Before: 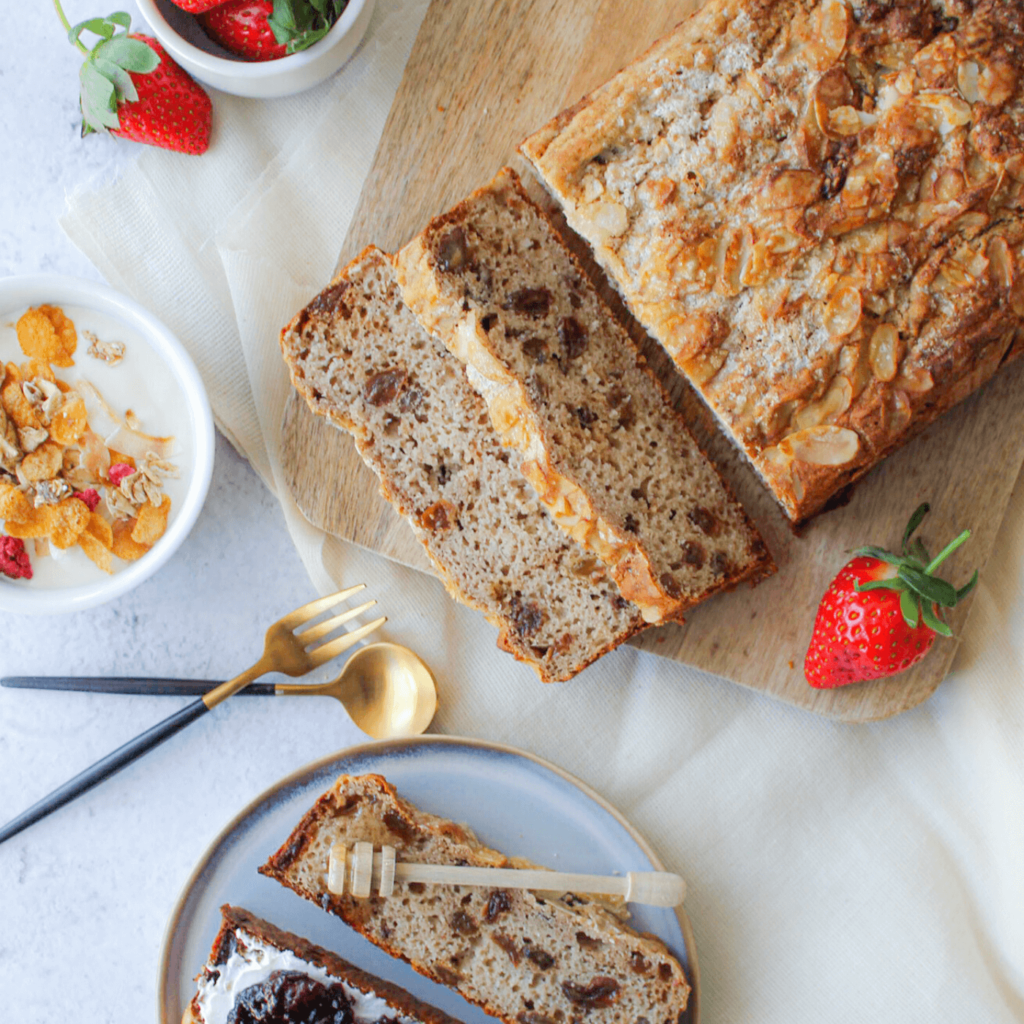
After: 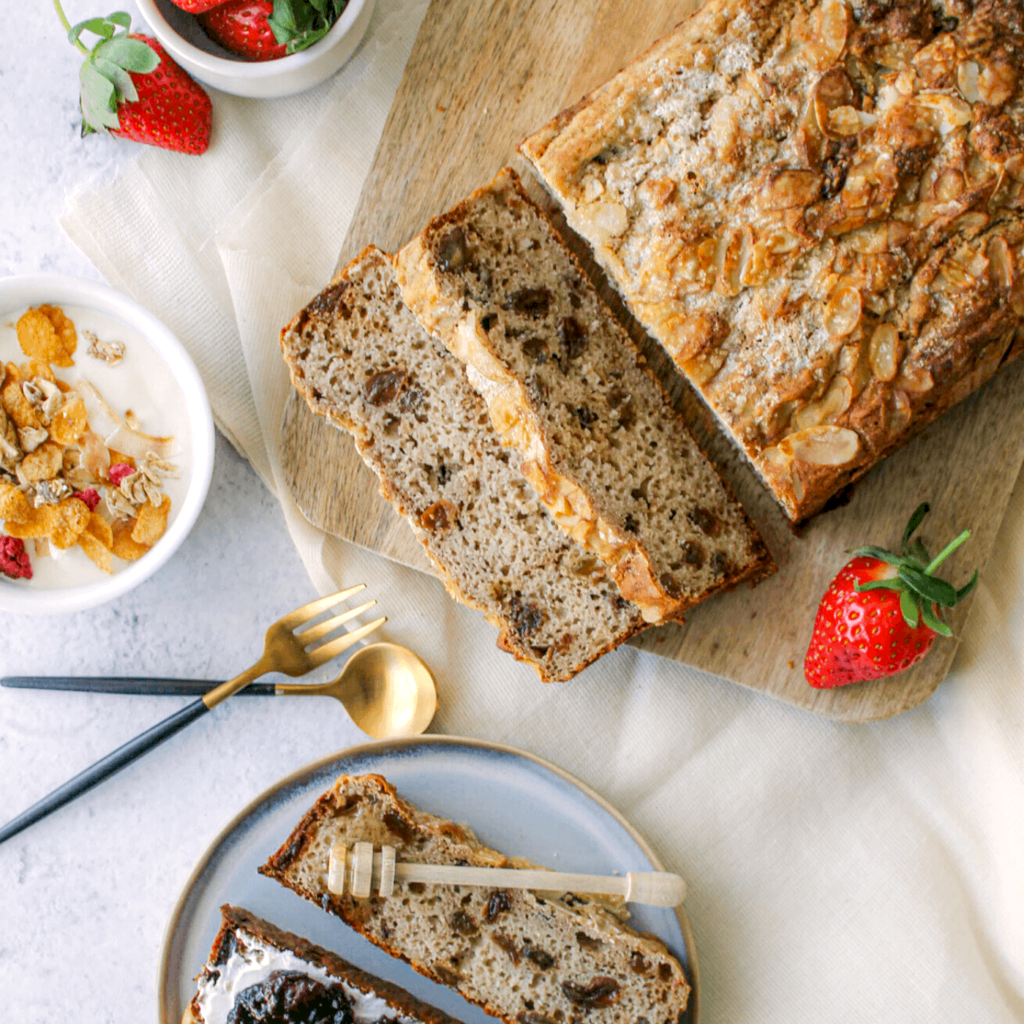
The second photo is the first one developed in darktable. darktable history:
levels: levels [0, 0.492, 0.984]
color correction: highlights a* 4.57, highlights b* 4.93, shadows a* -7.65, shadows b* 5.07
local contrast: detail 130%
